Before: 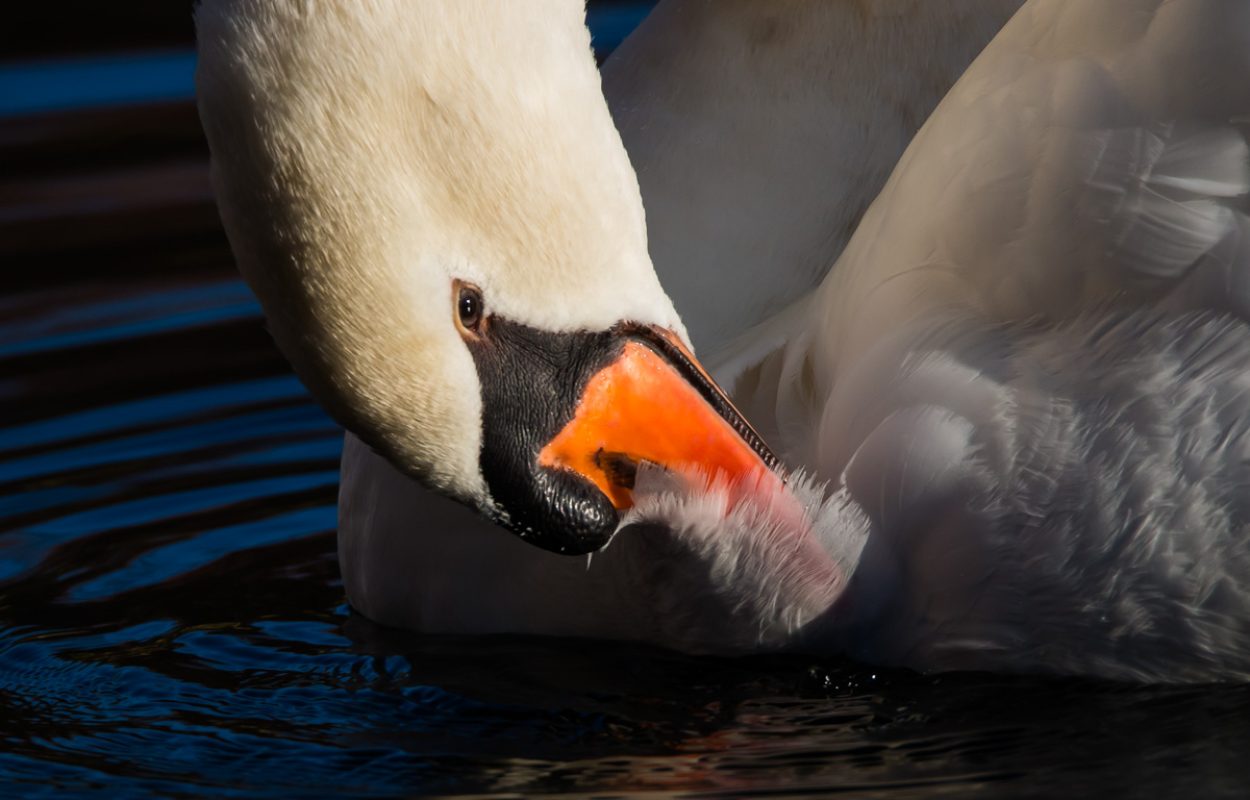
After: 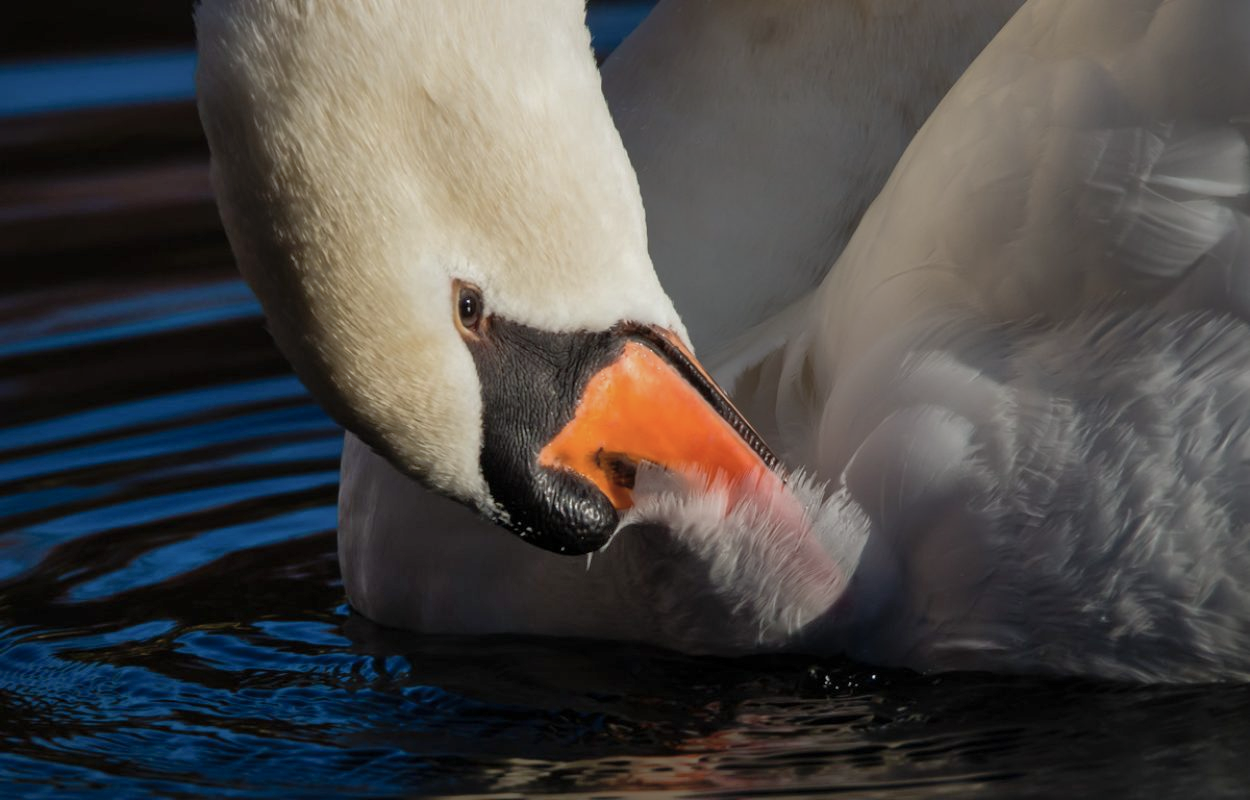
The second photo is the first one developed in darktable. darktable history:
shadows and highlights: on, module defaults
color correction: saturation 0.8
white balance: red 0.978, blue 0.999
